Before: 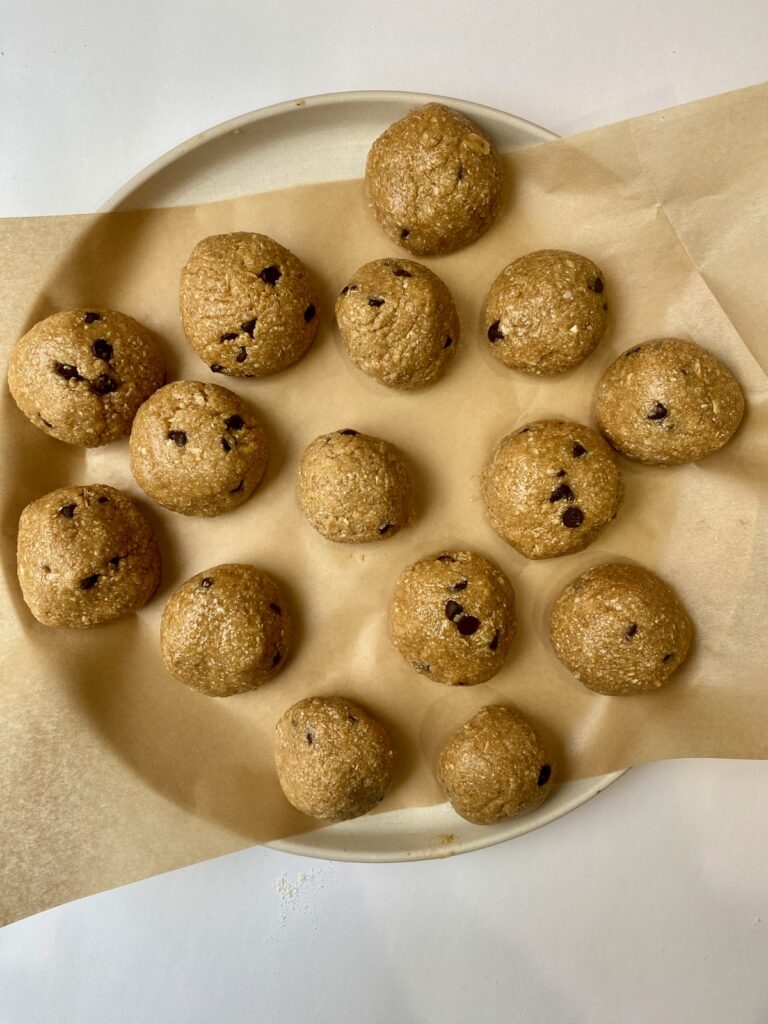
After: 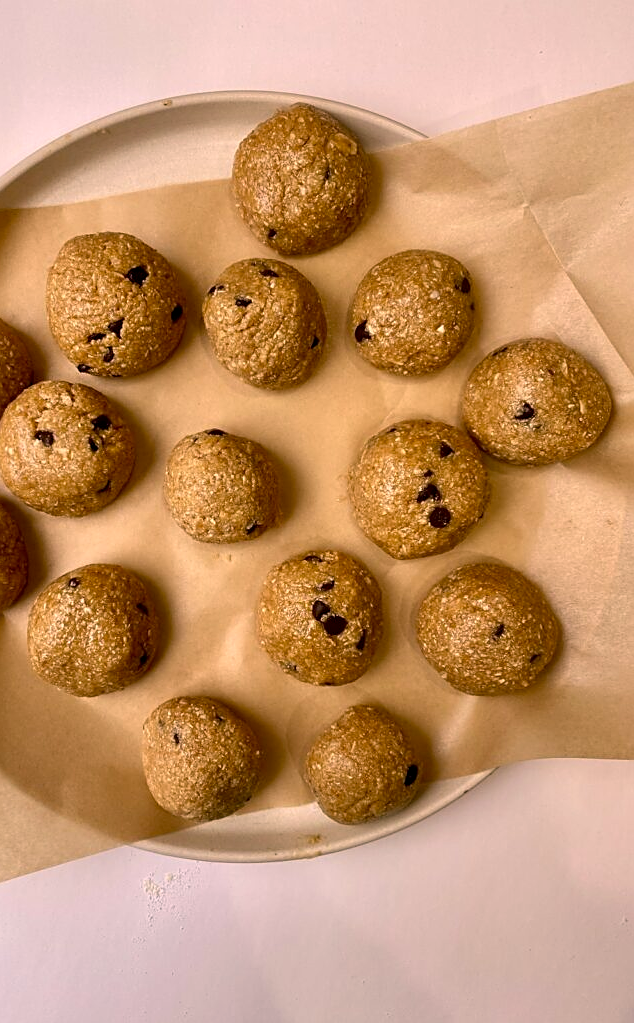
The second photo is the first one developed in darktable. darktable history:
sharpen: on, module defaults
crop: left 17.381%, bottom 0.026%
color correction: highlights a* 14.5, highlights b* 4.89
